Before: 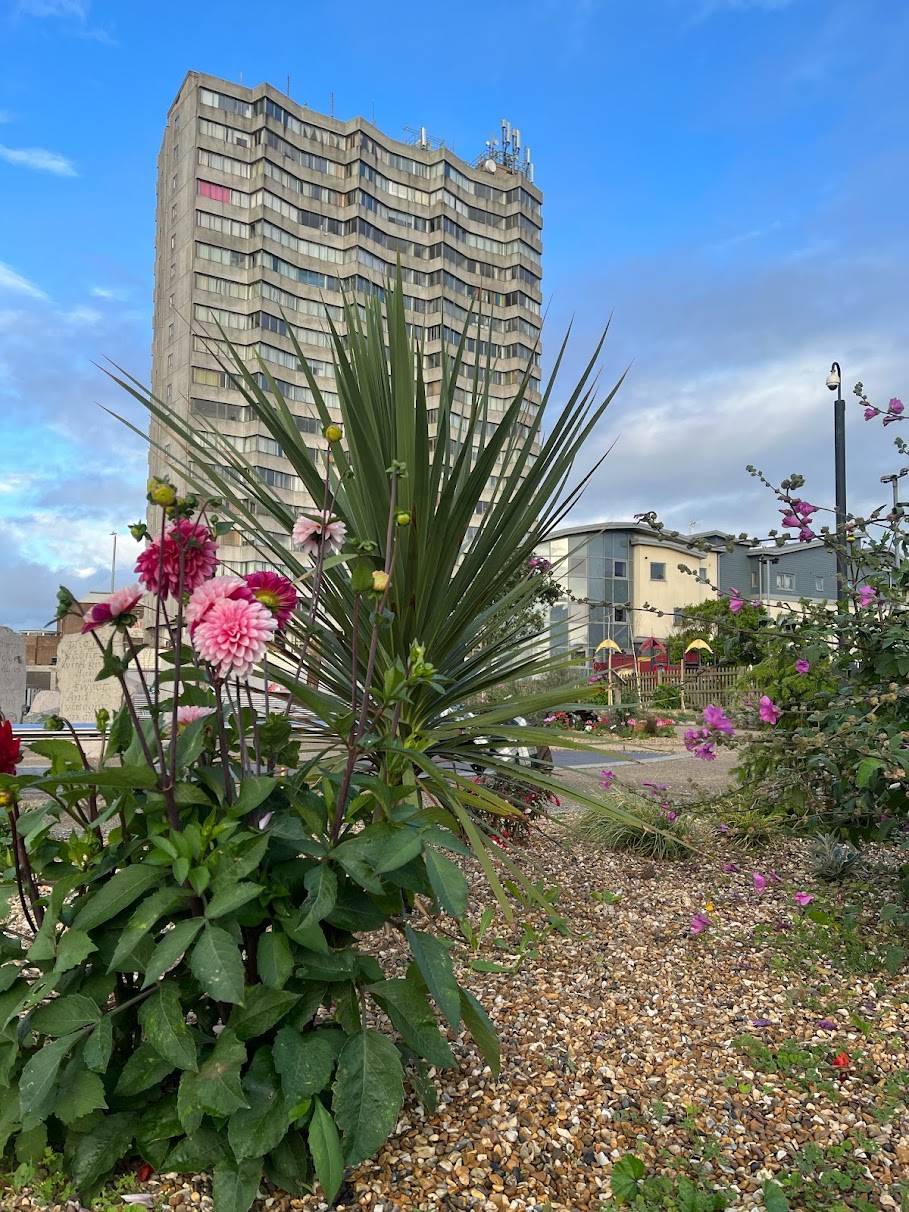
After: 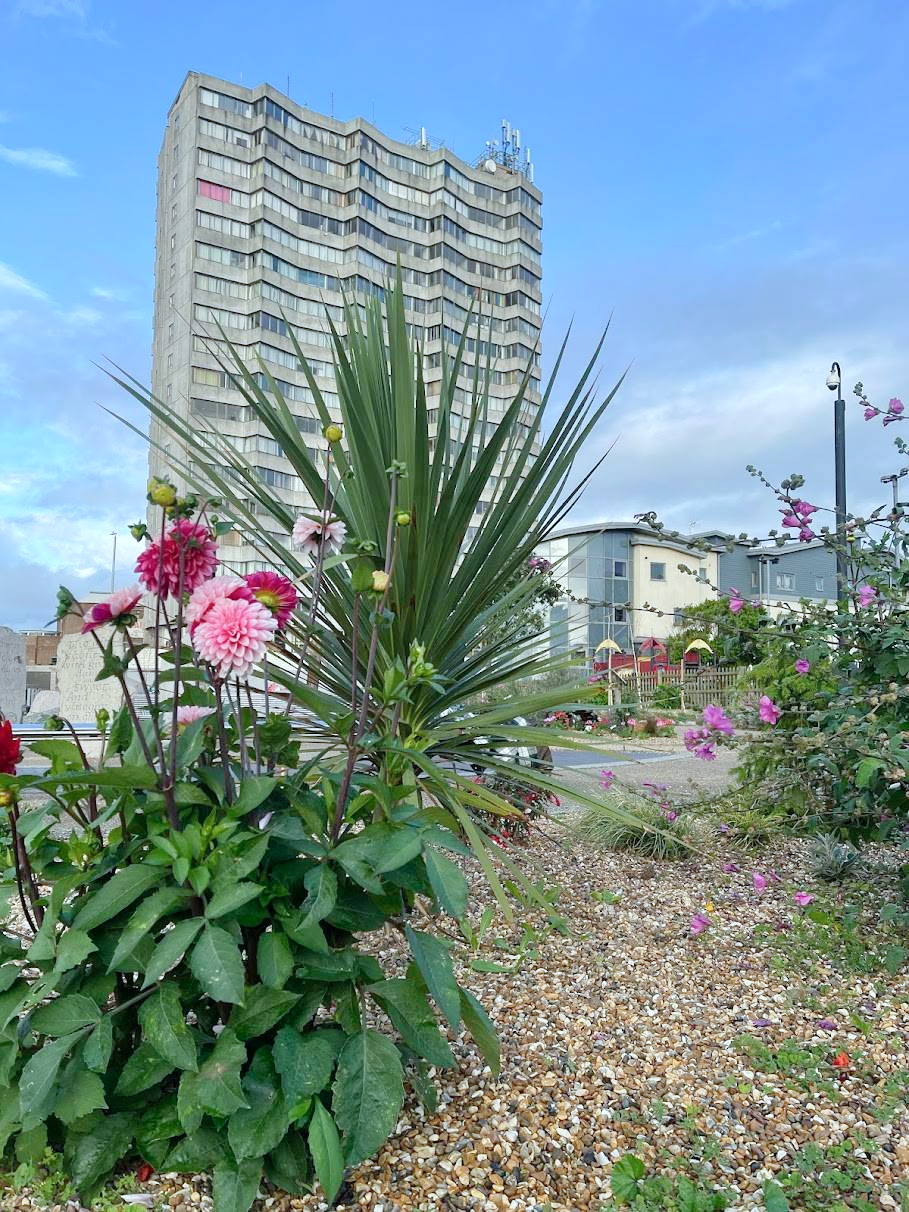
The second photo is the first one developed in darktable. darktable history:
color calibration: illuminant F (fluorescent), F source F9 (Cool White Deluxe 4150 K) – high CRI, x 0.374, y 0.373, temperature 4158.34 K
tone curve: curves: ch0 [(0, 0) (0.003, 0.004) (0.011, 0.015) (0.025, 0.033) (0.044, 0.059) (0.069, 0.093) (0.1, 0.133) (0.136, 0.182) (0.177, 0.237) (0.224, 0.3) (0.277, 0.369) (0.335, 0.437) (0.399, 0.511) (0.468, 0.584) (0.543, 0.656) (0.623, 0.729) (0.709, 0.8) (0.801, 0.872) (0.898, 0.935) (1, 1)], preserve colors none
shadows and highlights: shadows 25, highlights -25
